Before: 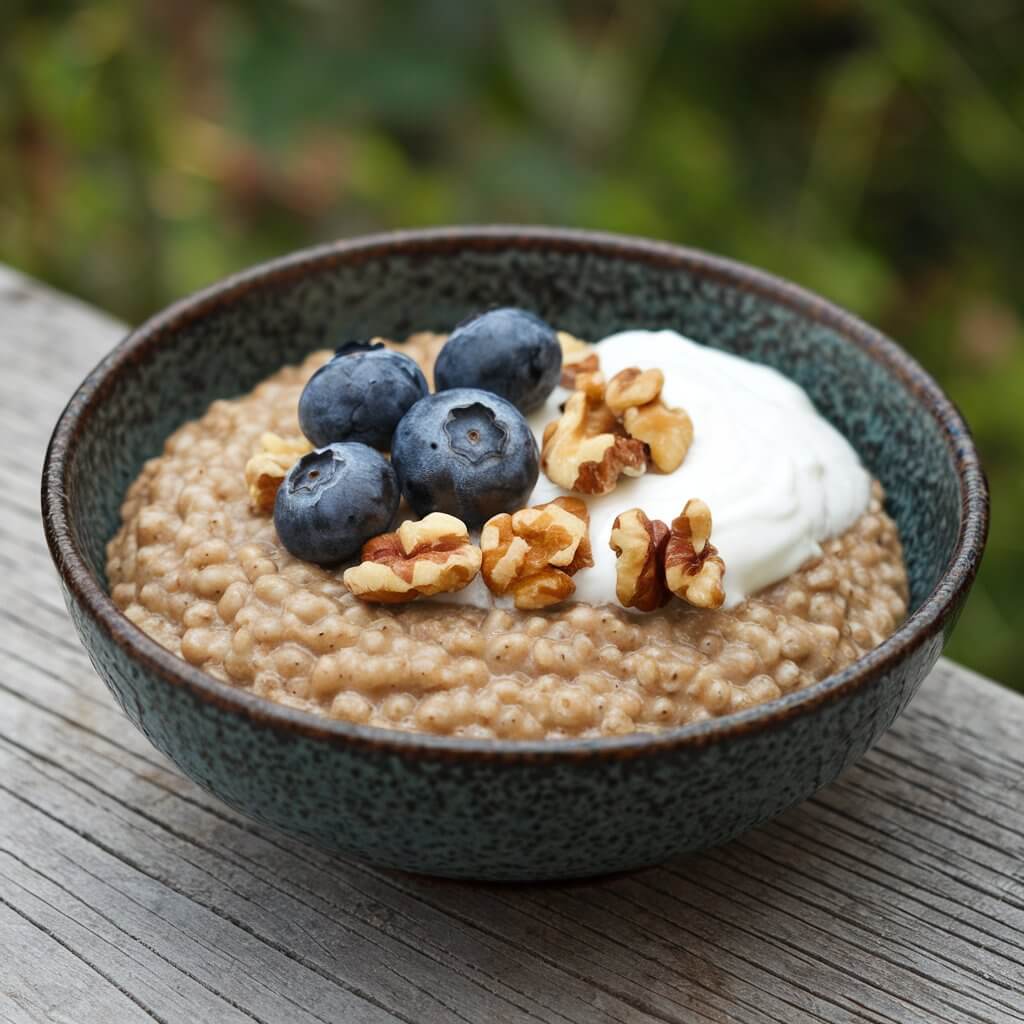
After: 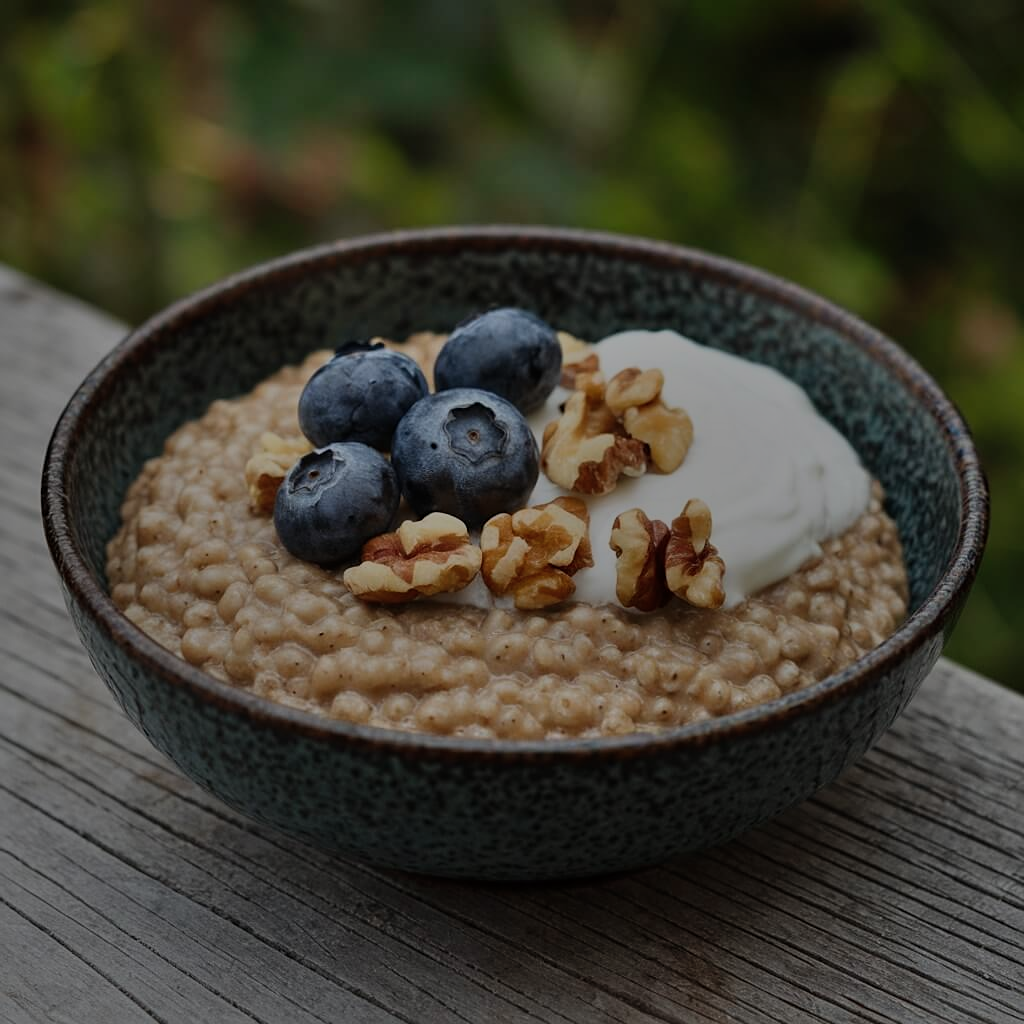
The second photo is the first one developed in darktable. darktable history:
sharpen: amount 0.213
exposure: exposure -1.965 EV, compensate highlight preservation false
shadows and highlights: soften with gaussian
